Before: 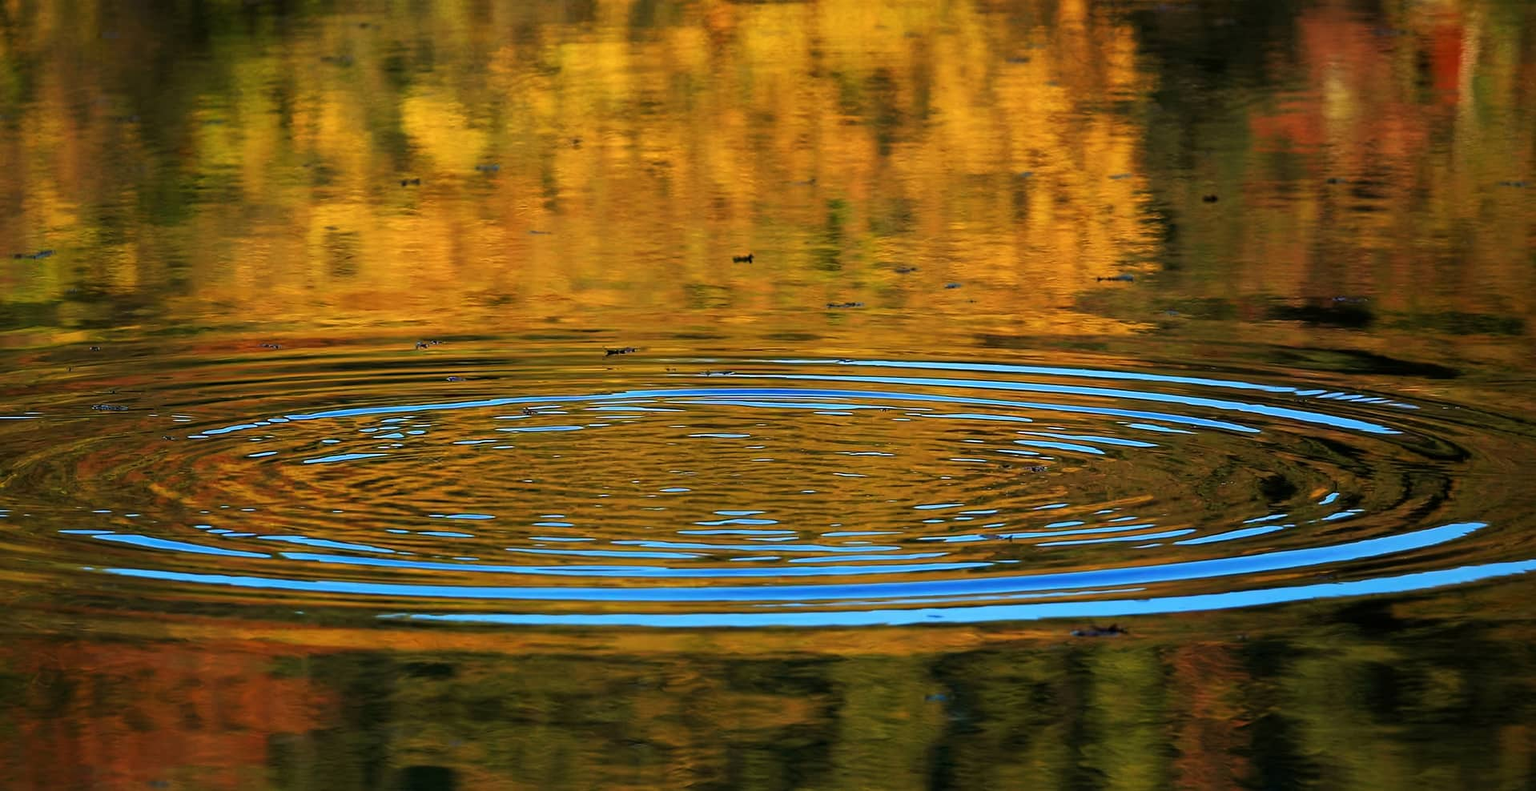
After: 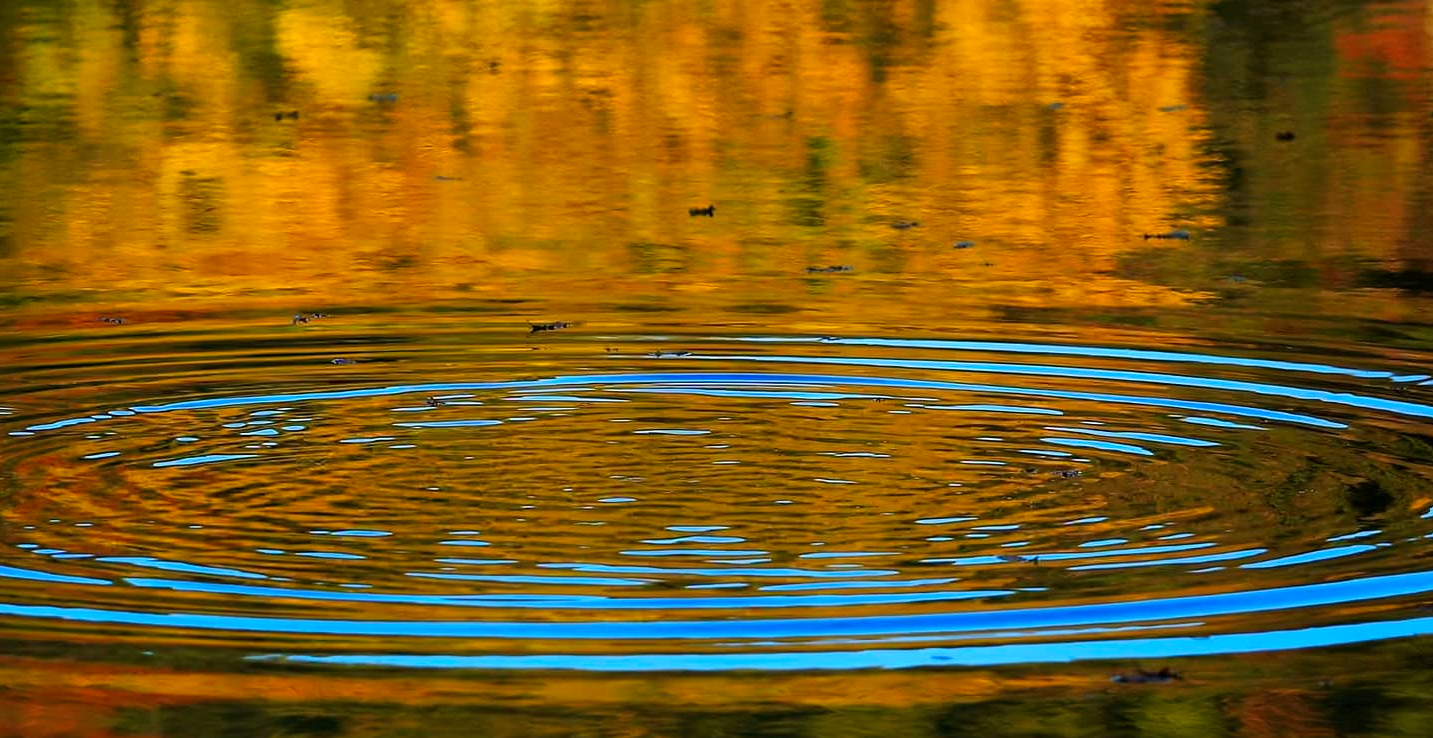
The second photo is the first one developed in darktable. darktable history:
contrast brightness saturation: contrast 0.08, saturation 0.2
crop and rotate: left 11.831%, top 11.346%, right 13.429%, bottom 13.899%
